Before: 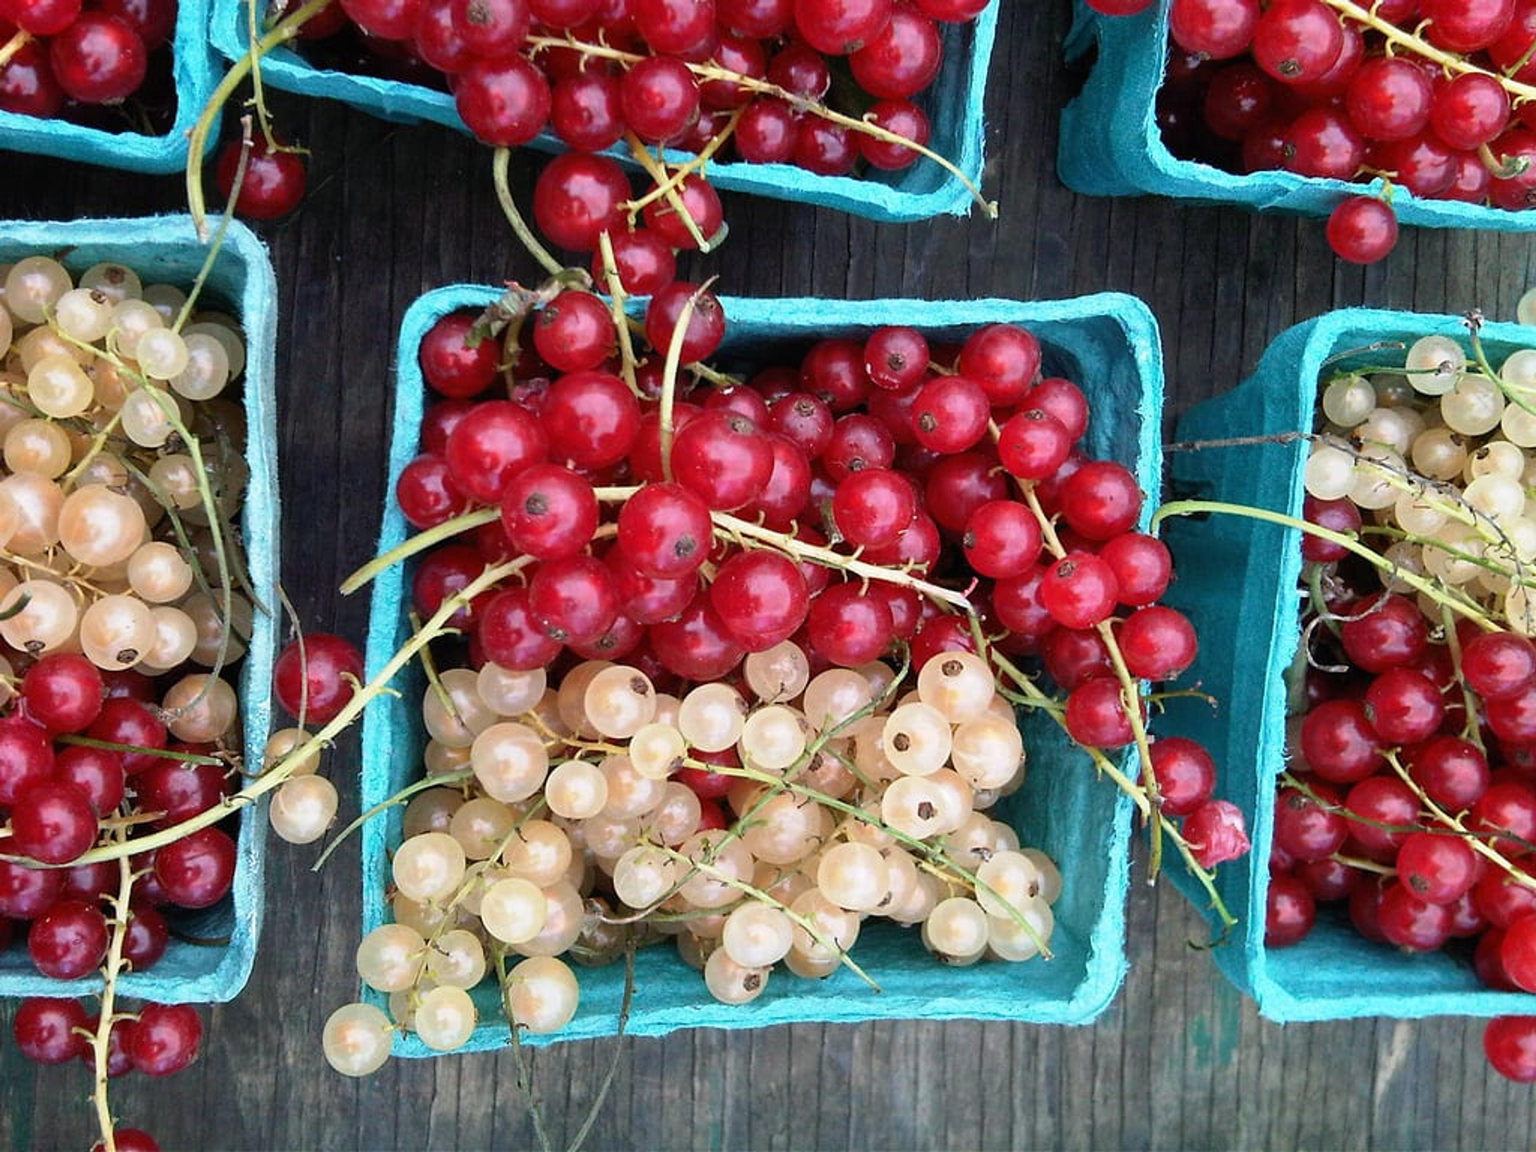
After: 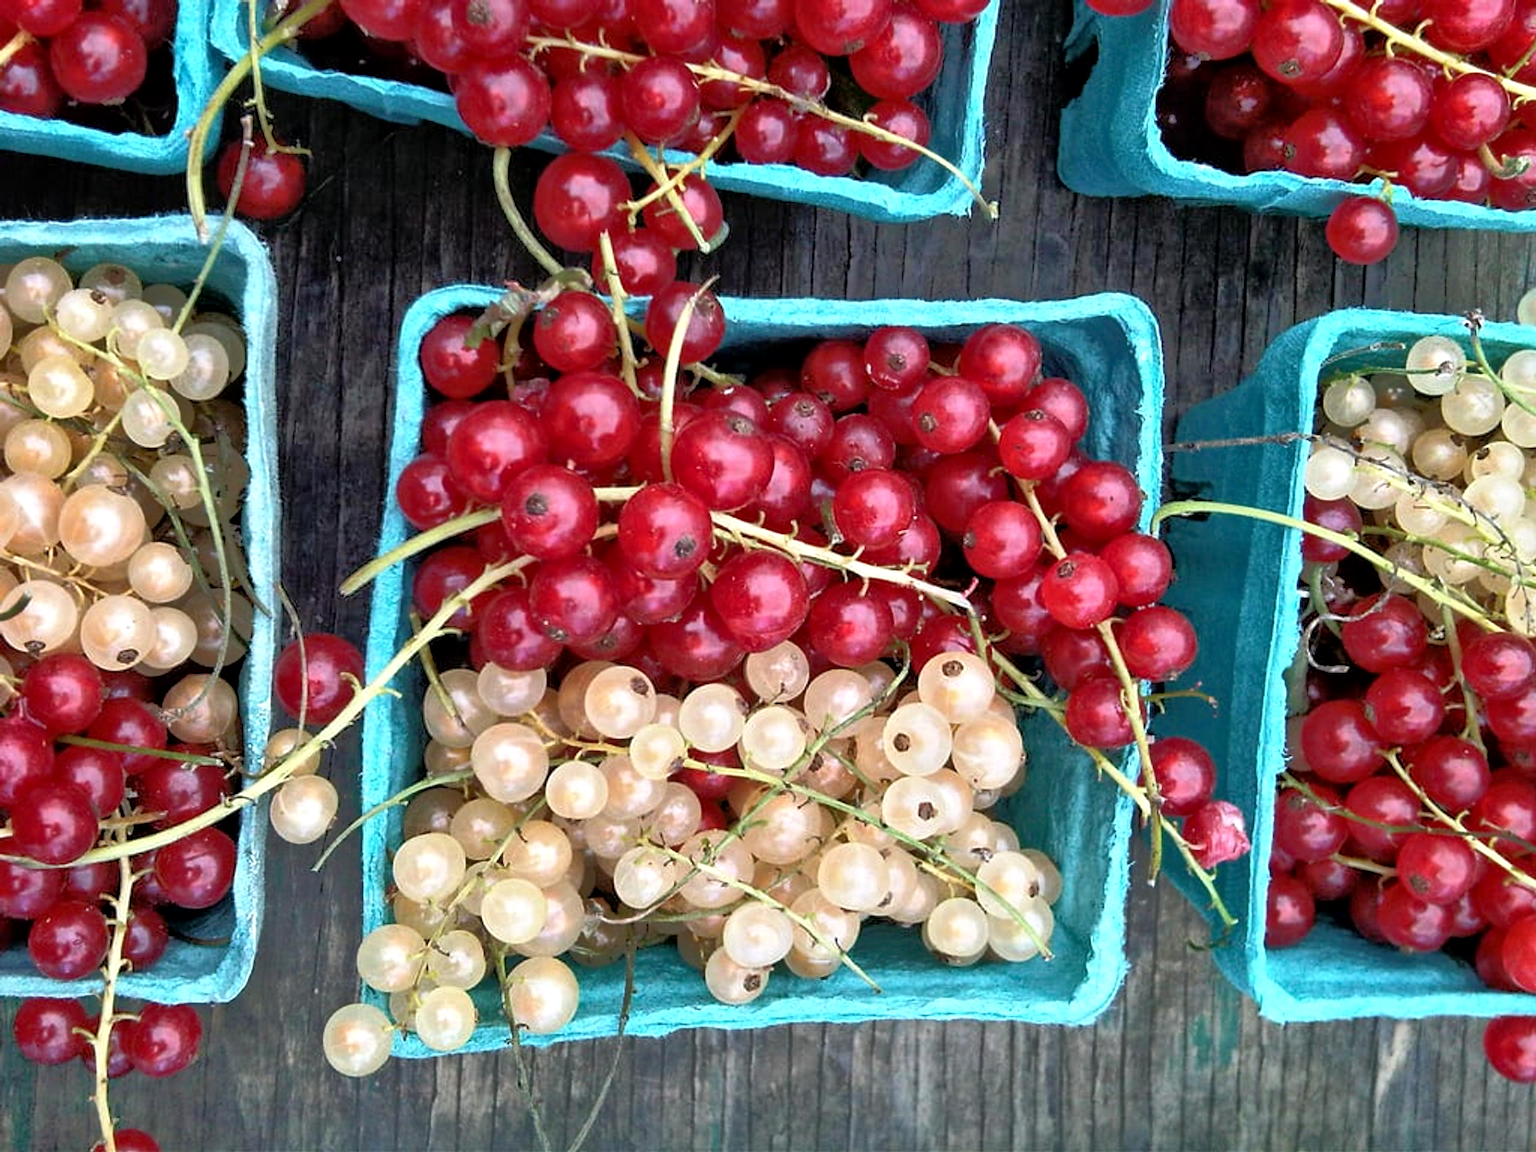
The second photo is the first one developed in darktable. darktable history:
tone equalizer: -8 EV -0.491 EV, -7 EV -0.314 EV, -6 EV -0.118 EV, -5 EV 0.378 EV, -4 EV 0.971 EV, -3 EV 0.771 EV, -2 EV -0.006 EV, -1 EV 0.14 EV, +0 EV -0.019 EV
local contrast: mode bilateral grid, contrast 21, coarseness 50, detail 141%, midtone range 0.2
